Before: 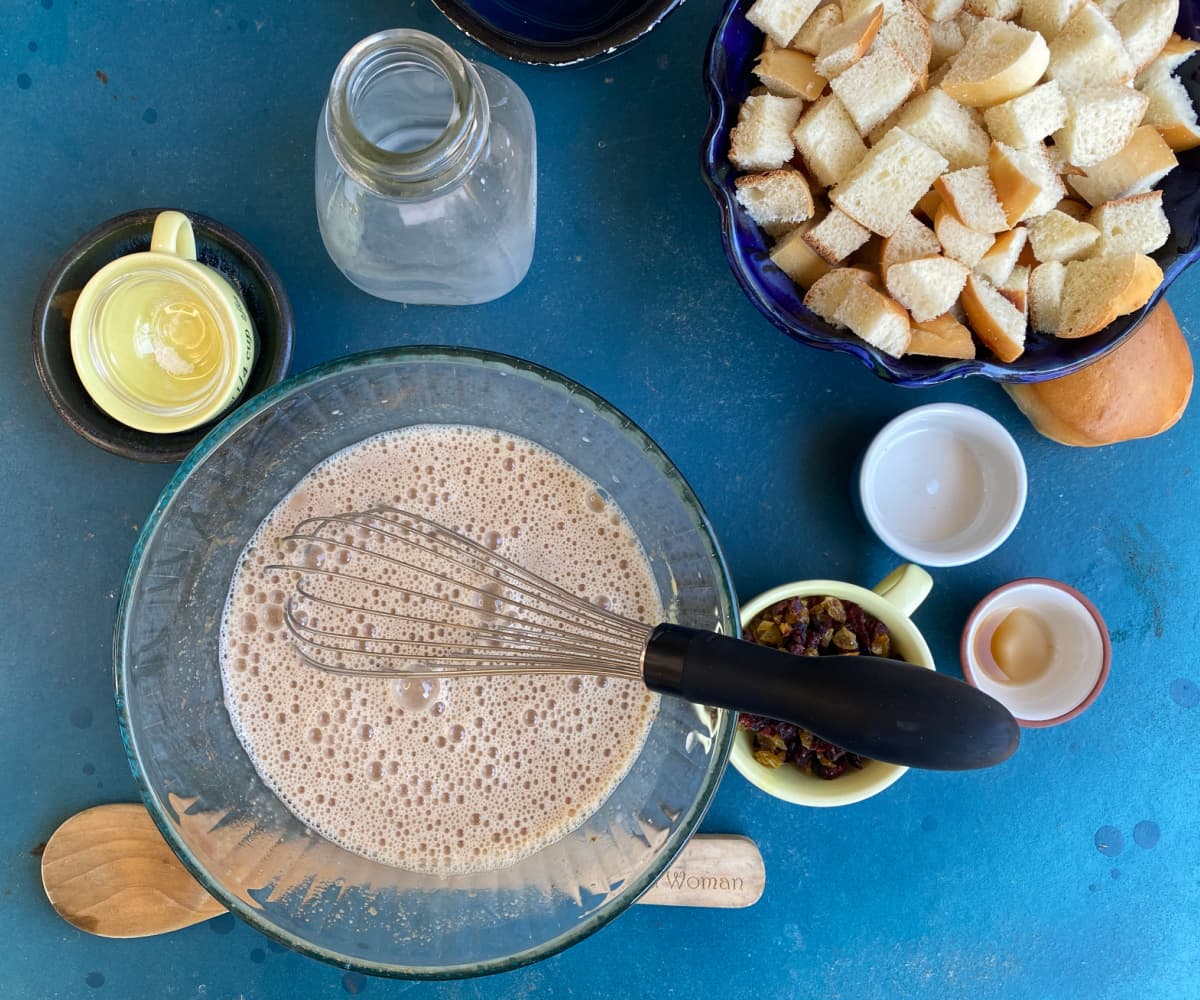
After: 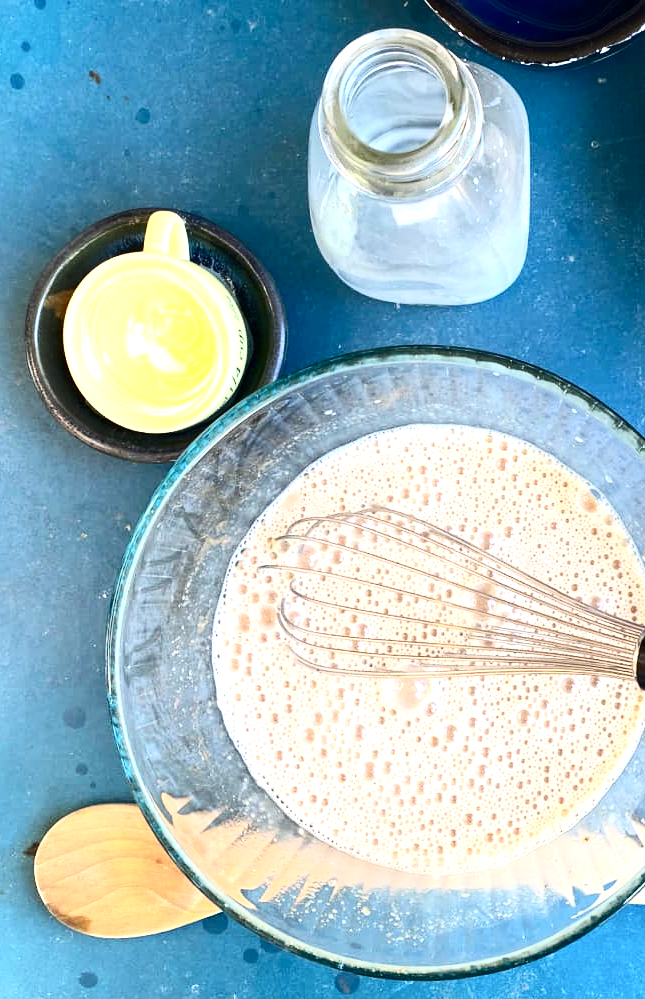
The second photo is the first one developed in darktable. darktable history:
crop: left 0.587%, right 45.588%, bottom 0.086%
exposure: black level correction 0, exposure 1.2 EV, compensate highlight preservation false
contrast brightness saturation: contrast 0.28
